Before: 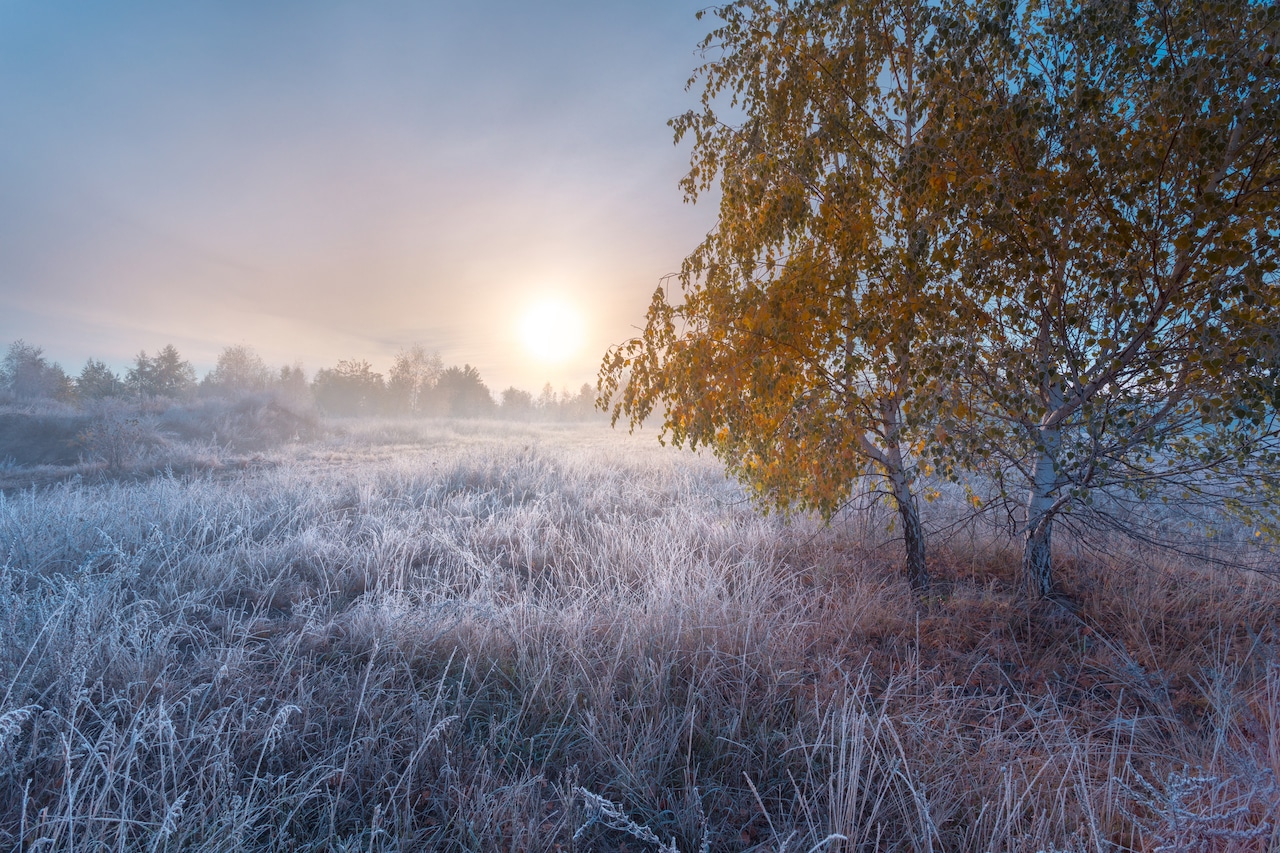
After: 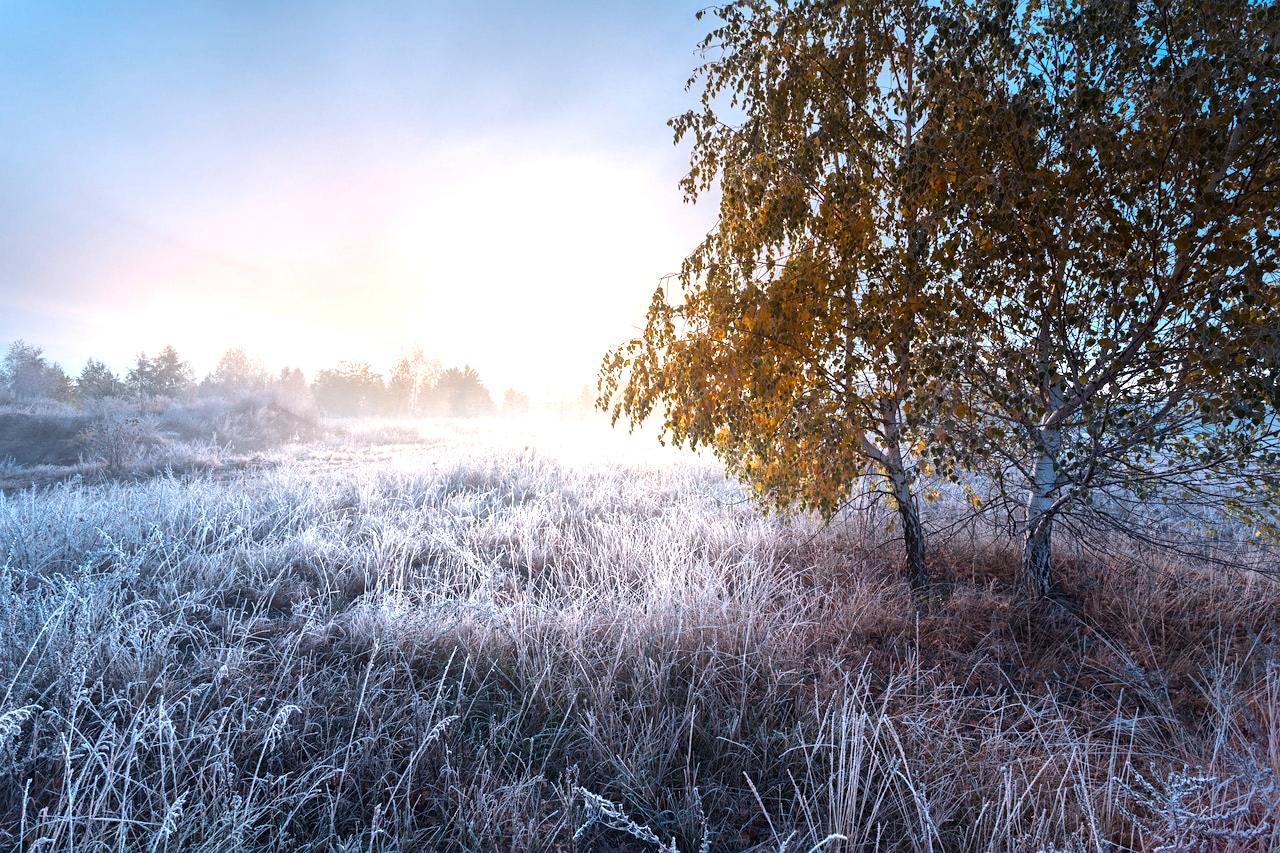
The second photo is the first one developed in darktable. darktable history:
tone equalizer: -8 EV -1.08 EV, -7 EV -1.01 EV, -6 EV -0.867 EV, -5 EV -0.578 EV, -3 EV 0.578 EV, -2 EV 0.867 EV, -1 EV 1.01 EV, +0 EV 1.08 EV, edges refinement/feathering 500, mask exposure compensation -1.57 EV, preserve details no
sharpen: amount 0.2
shadows and highlights: shadows 30.86, highlights 0, soften with gaussian
